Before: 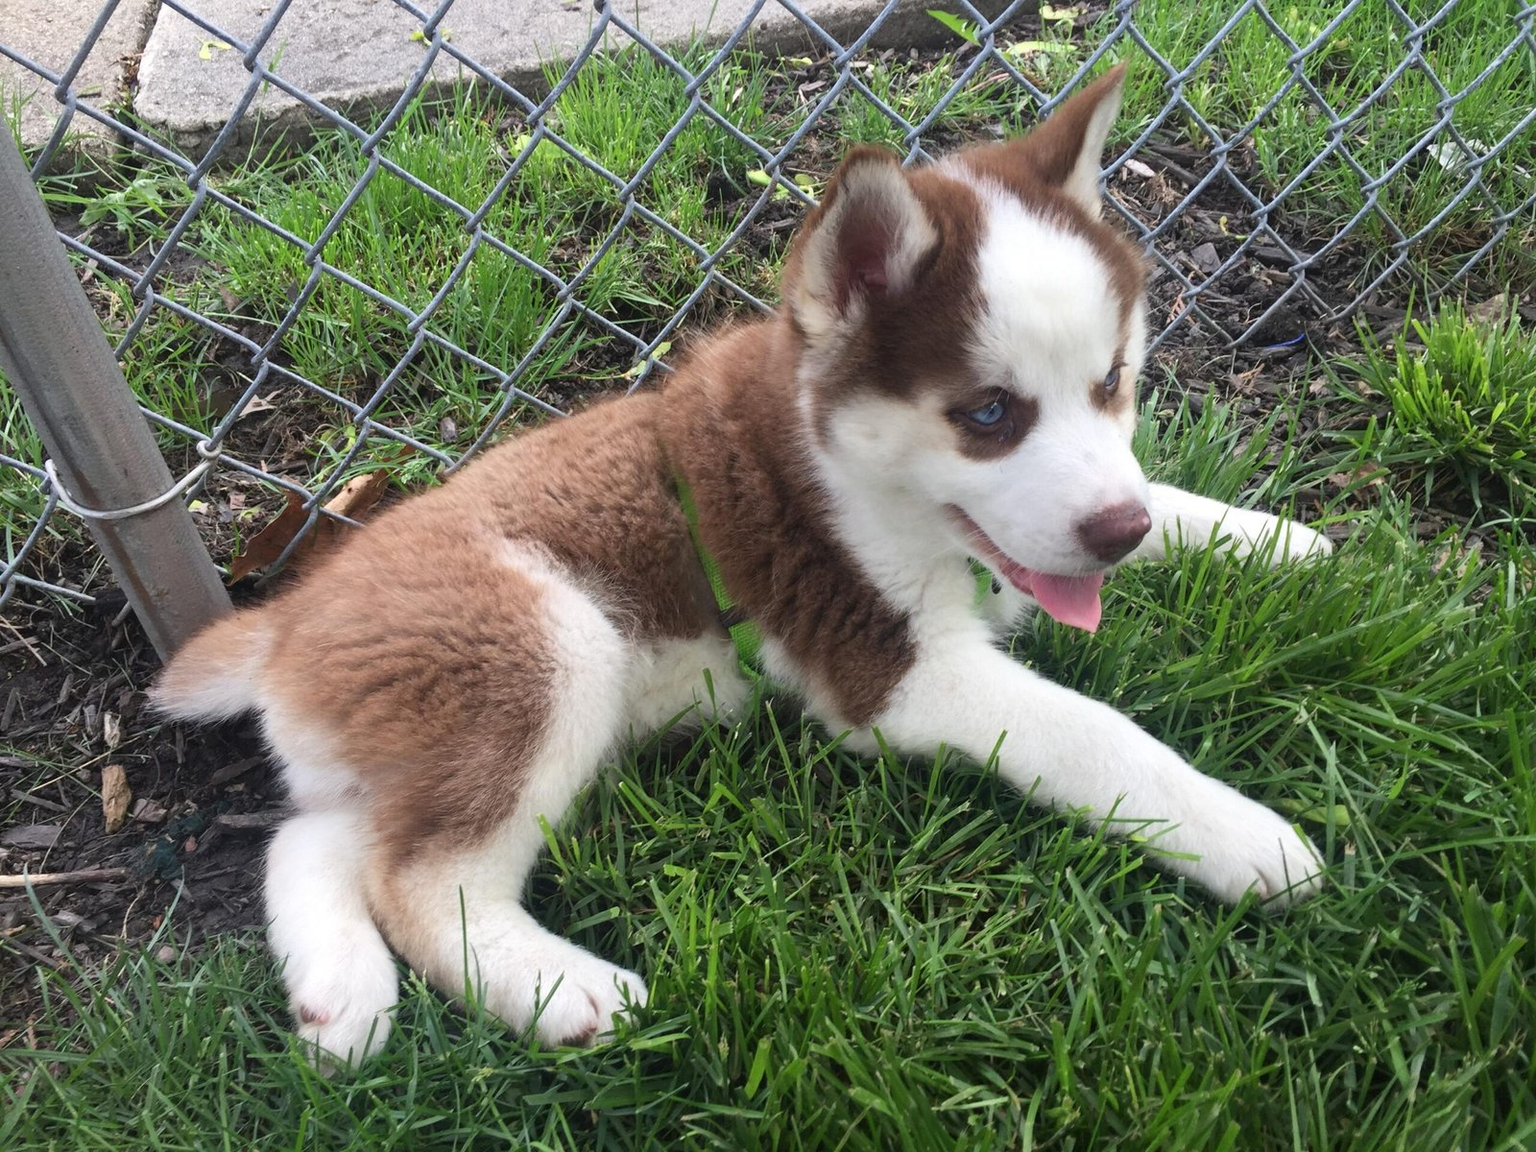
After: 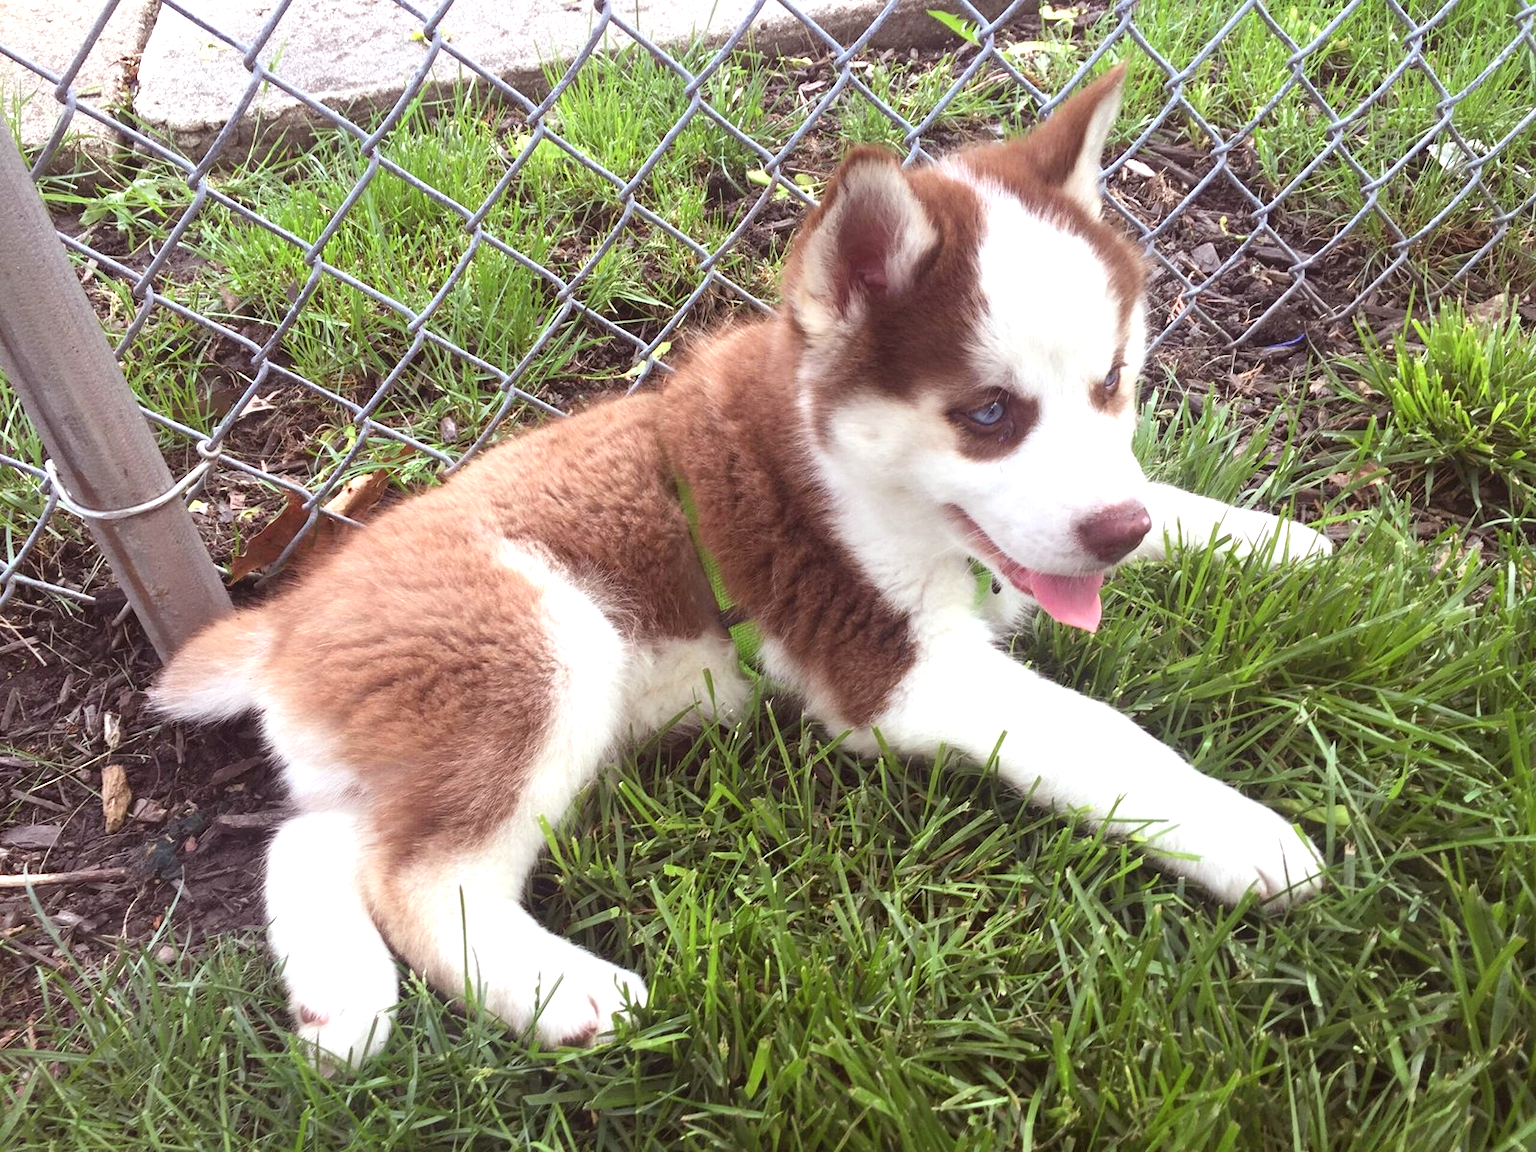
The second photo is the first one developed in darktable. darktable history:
exposure: black level correction 0, exposure 0.7 EV, compensate exposure bias true, compensate highlight preservation false
rgb levels: mode RGB, independent channels, levels [[0, 0.474, 1], [0, 0.5, 1], [0, 0.5, 1]]
